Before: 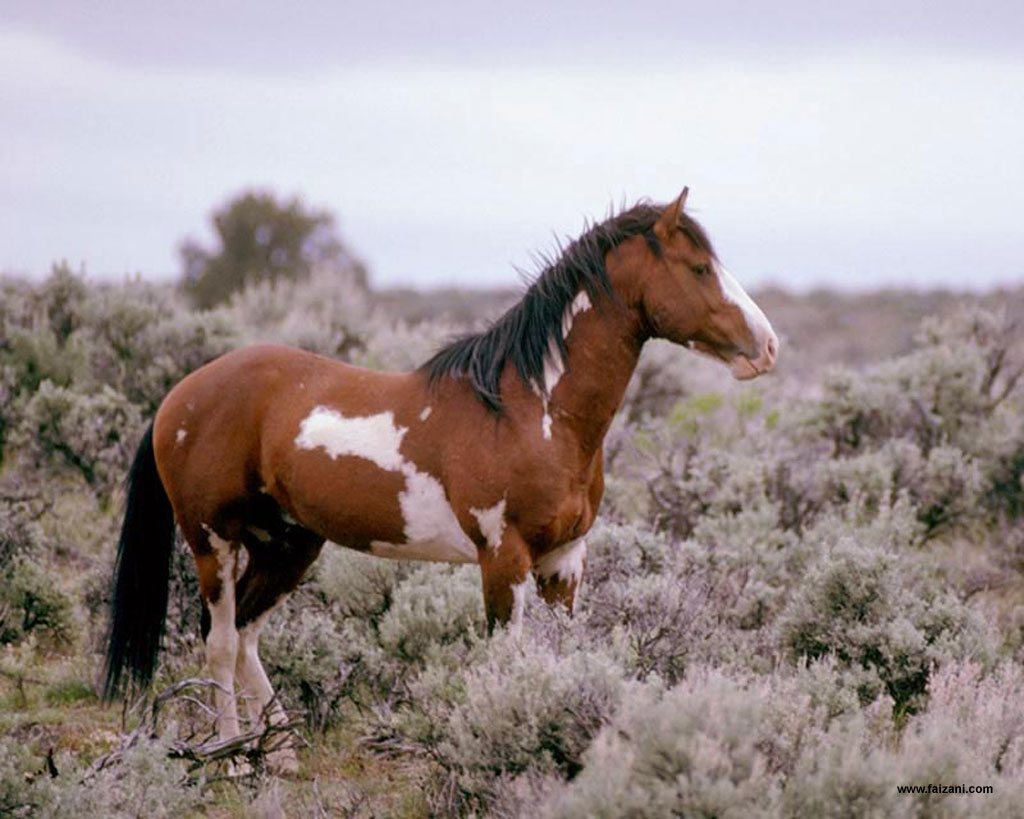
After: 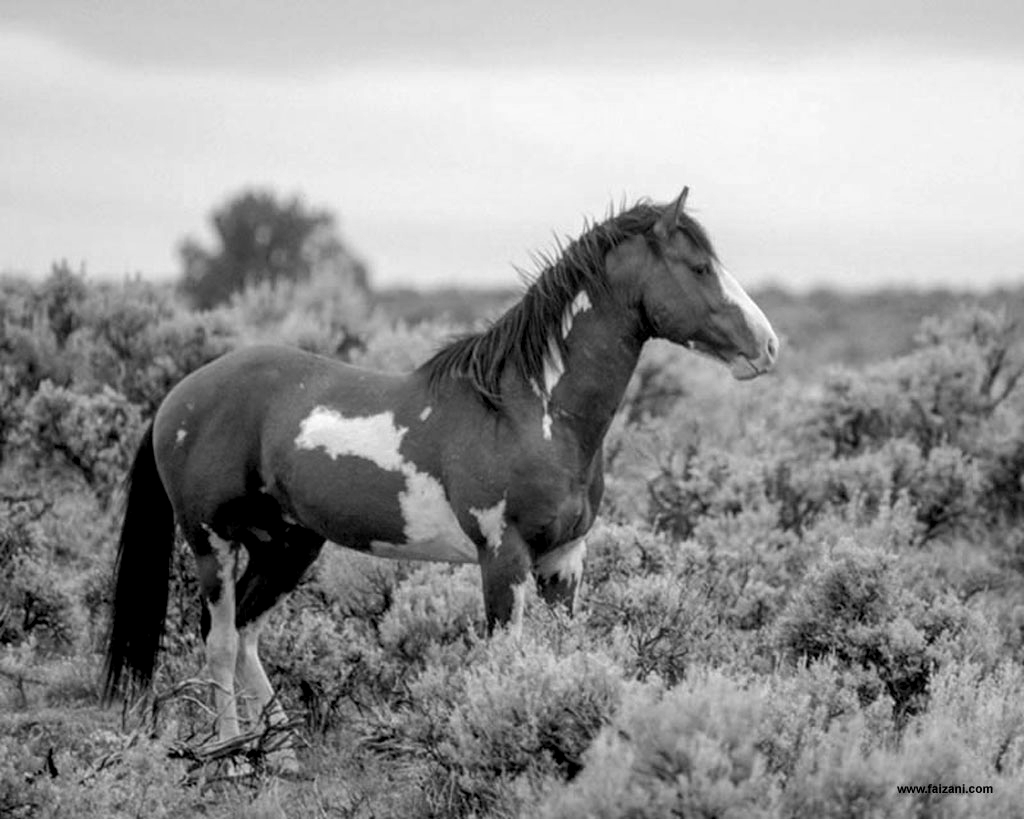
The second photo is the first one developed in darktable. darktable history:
exposure: compensate highlight preservation false
monochrome: on, module defaults
local contrast: detail 130%
